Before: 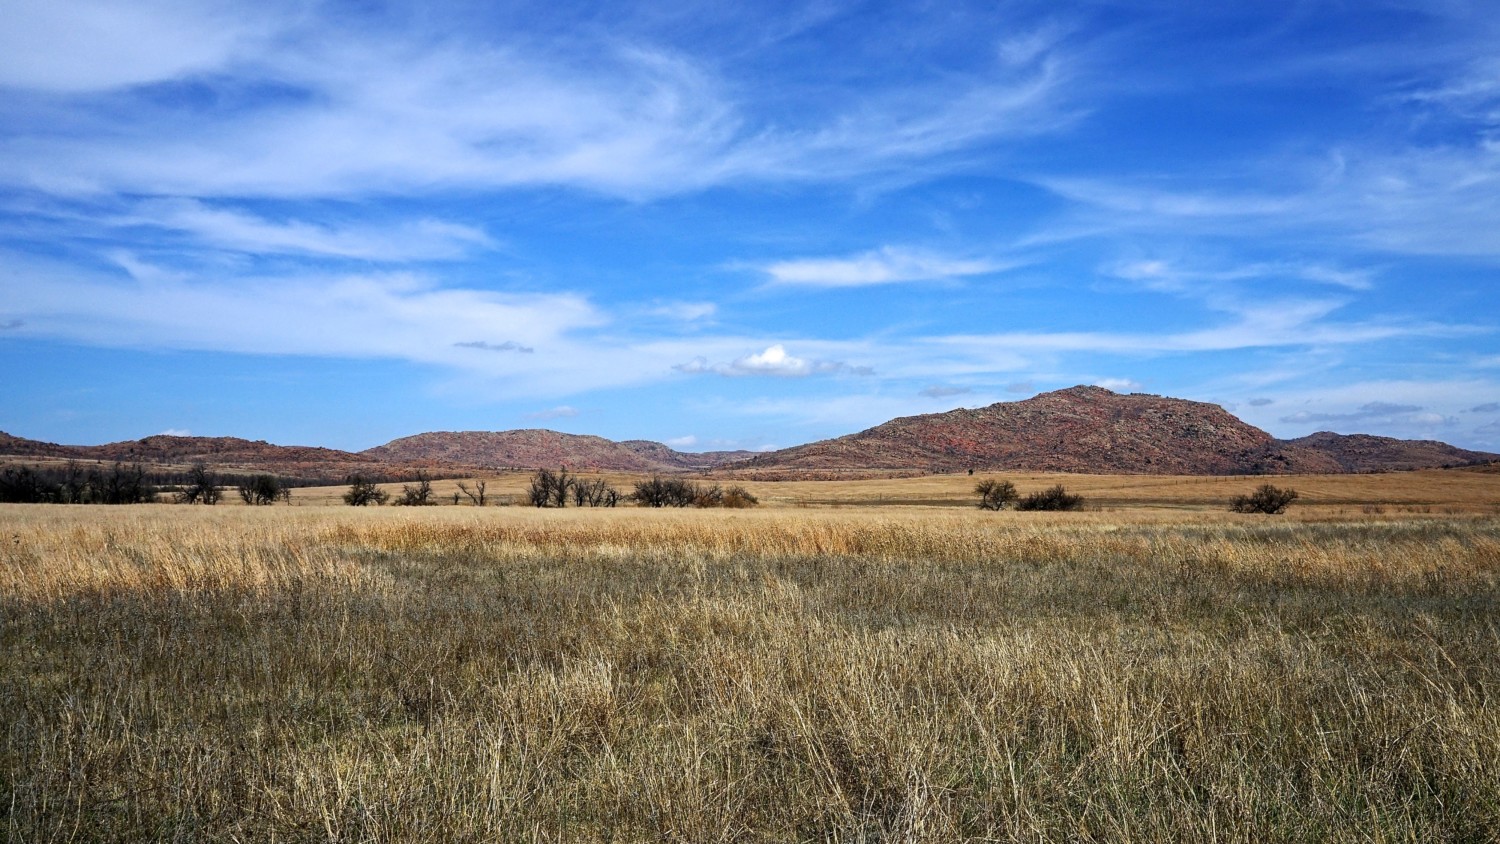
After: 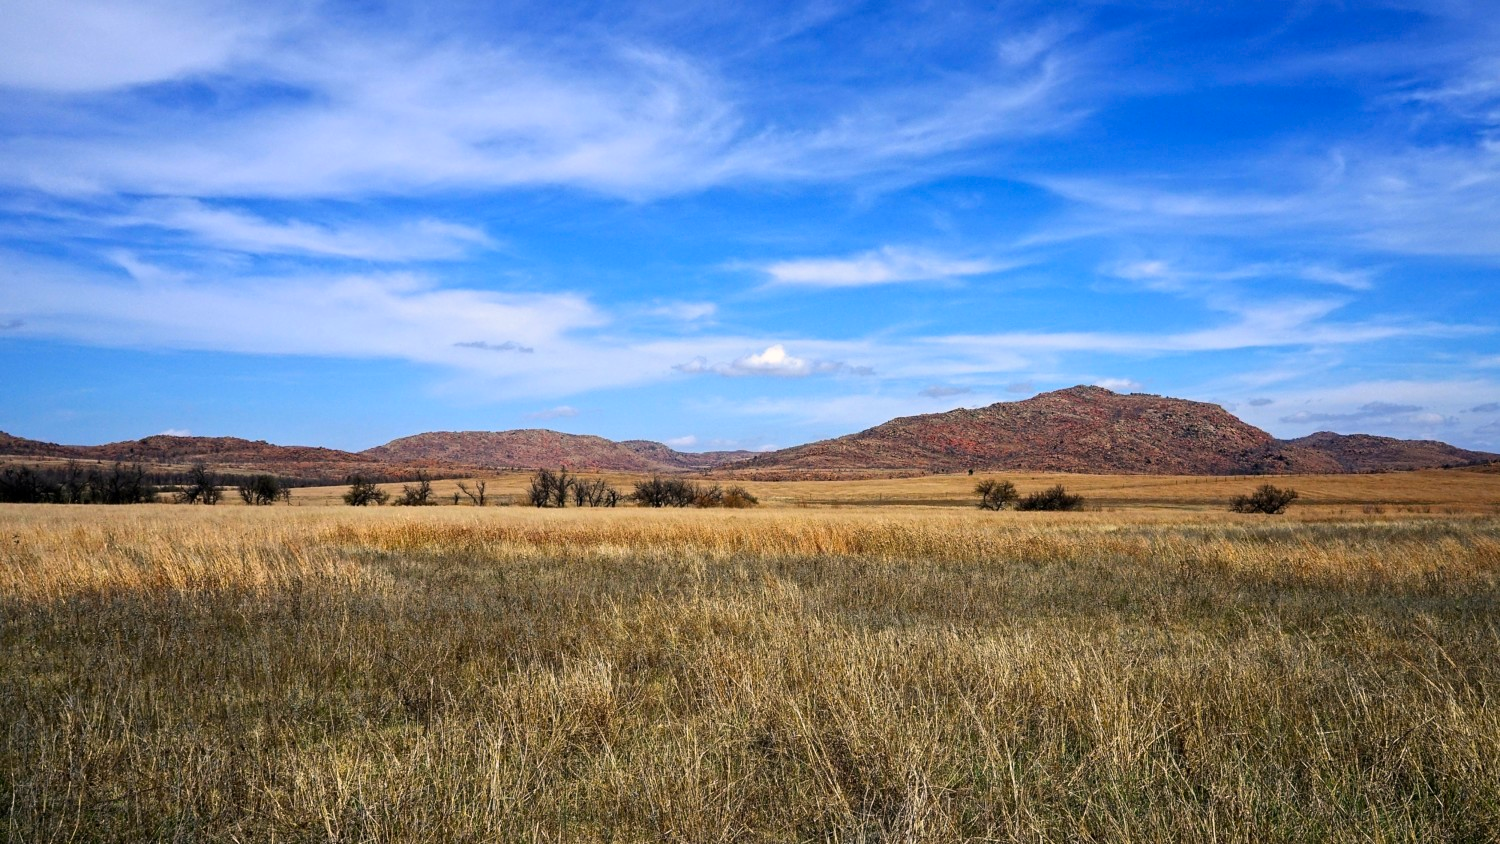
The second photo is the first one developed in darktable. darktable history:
color correction: highlights a* 3.22, highlights b* 1.93, saturation 1.19
color calibration: x 0.342, y 0.356, temperature 5122 K
